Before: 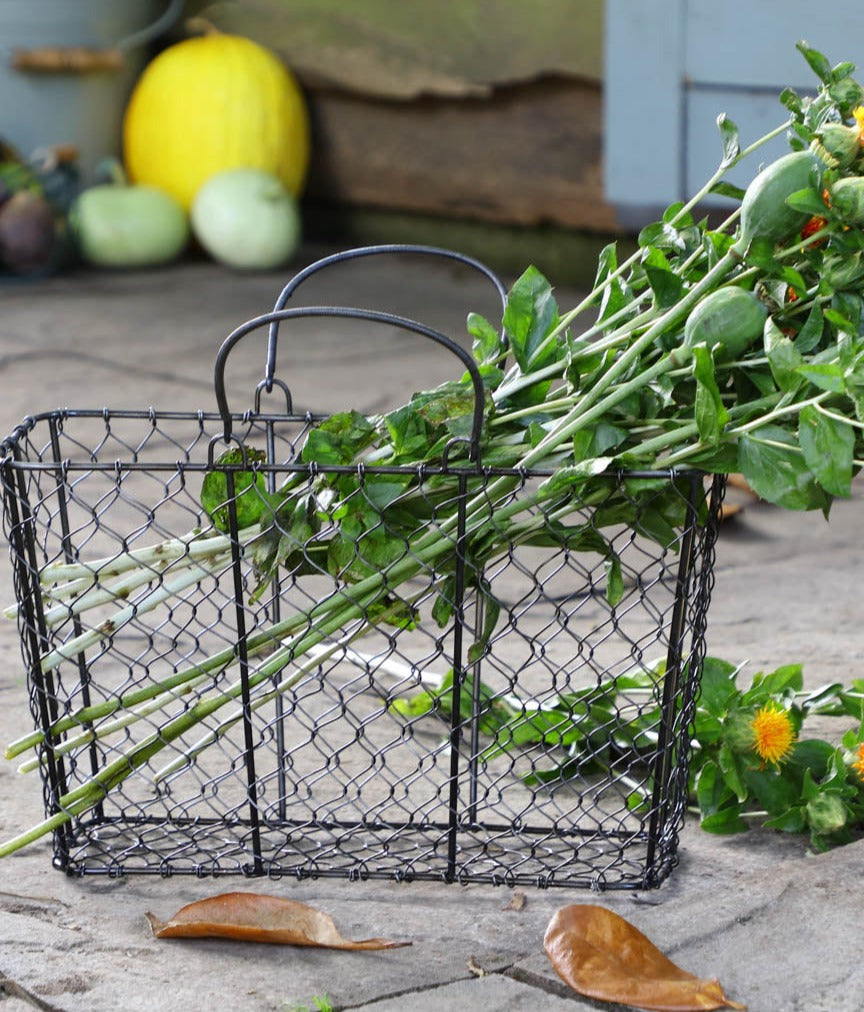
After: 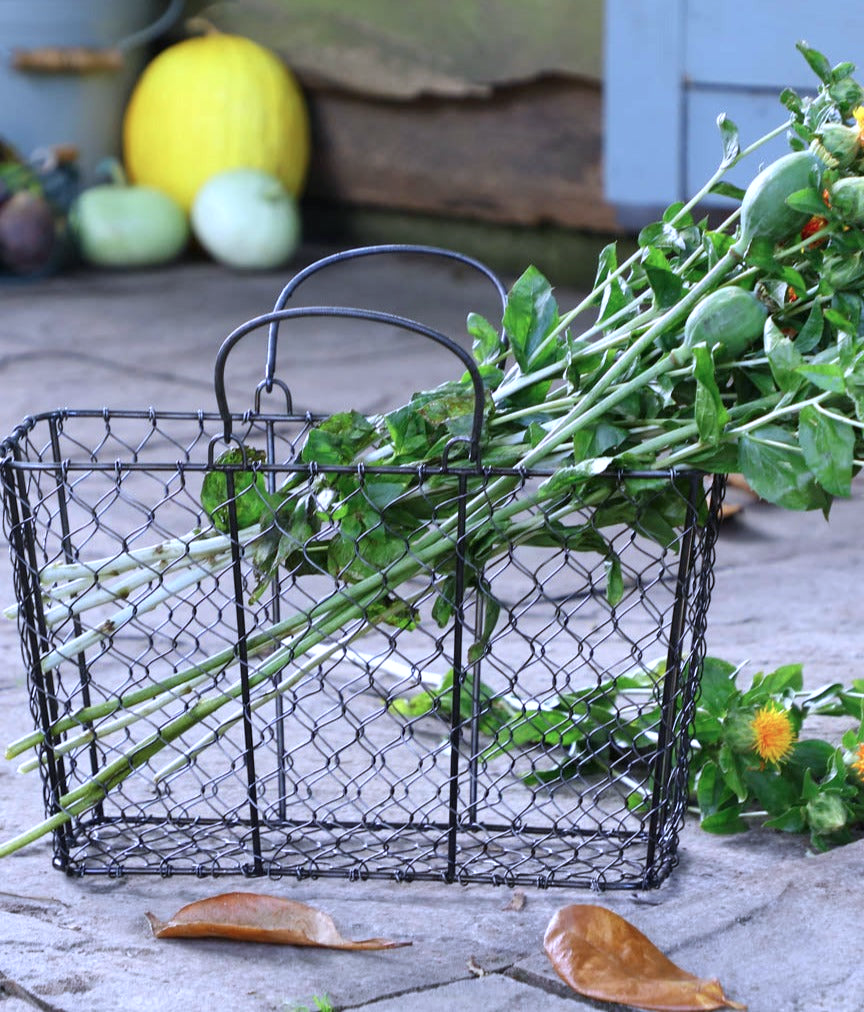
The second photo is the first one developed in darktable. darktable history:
exposure: exposure 0.161 EV, compensate highlight preservation false
color calibration: illuminant as shot in camera, x 0.377, y 0.392, temperature 4169.3 K, saturation algorithm version 1 (2020)
